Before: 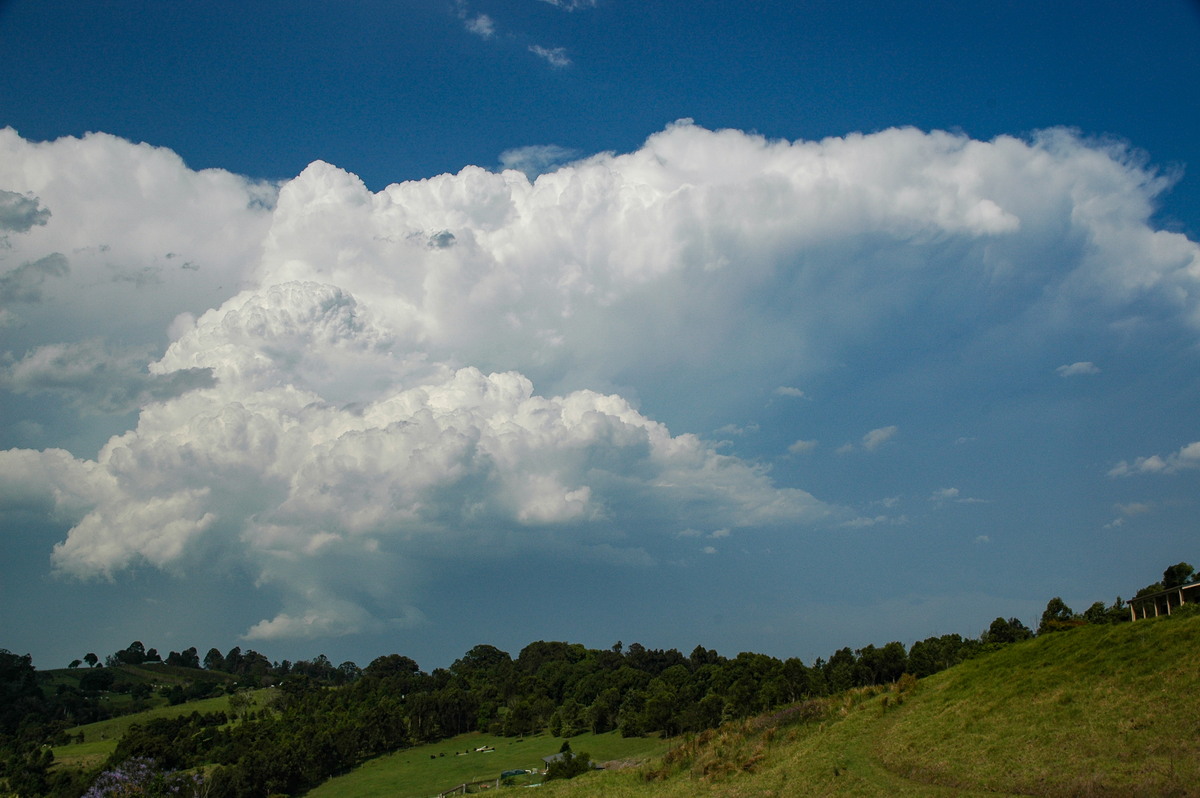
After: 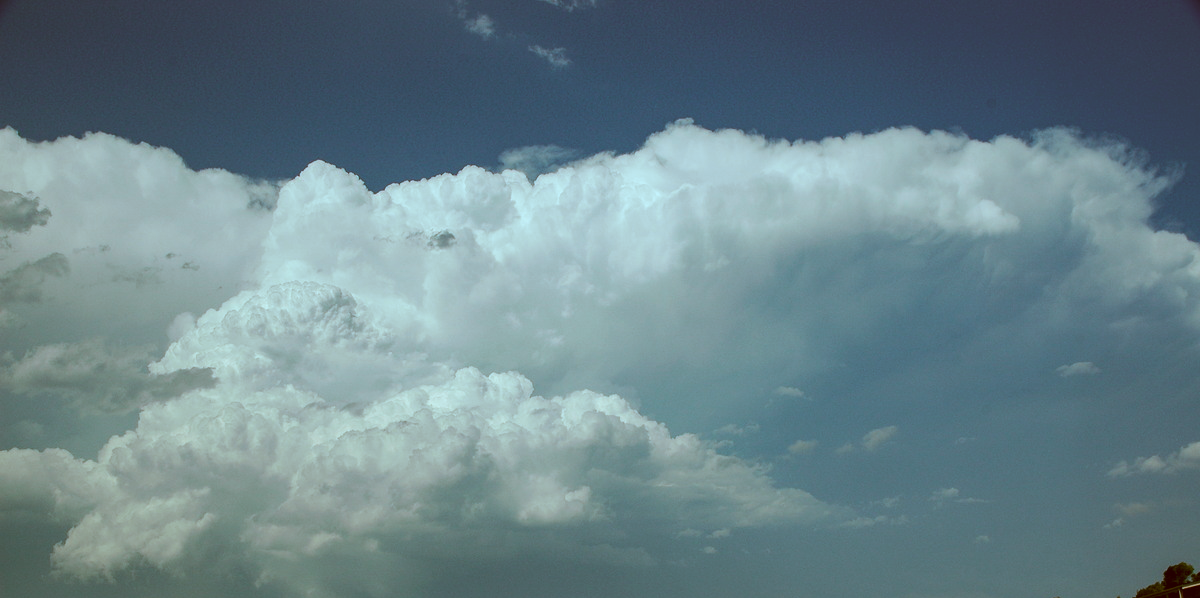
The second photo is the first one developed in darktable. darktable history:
color correction: highlights a* -14.59, highlights b* -15.93, shadows a* 10.88, shadows b* 29.47
shadows and highlights: shadows 2.82, highlights -17.86, soften with gaussian
crop: bottom 24.982%
